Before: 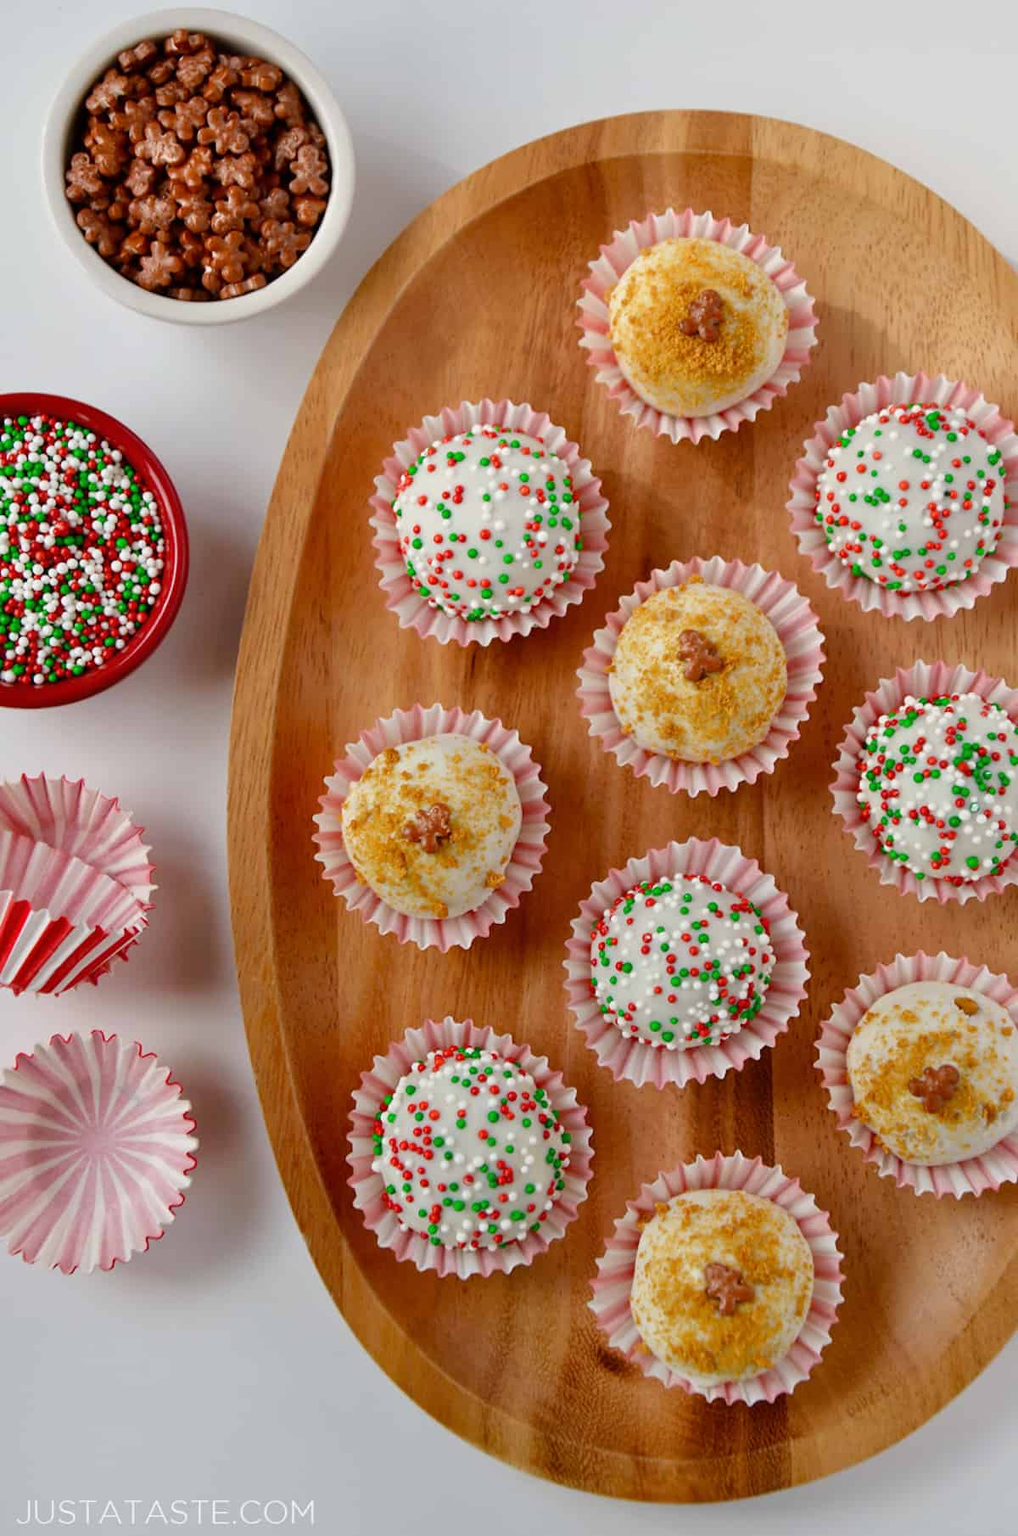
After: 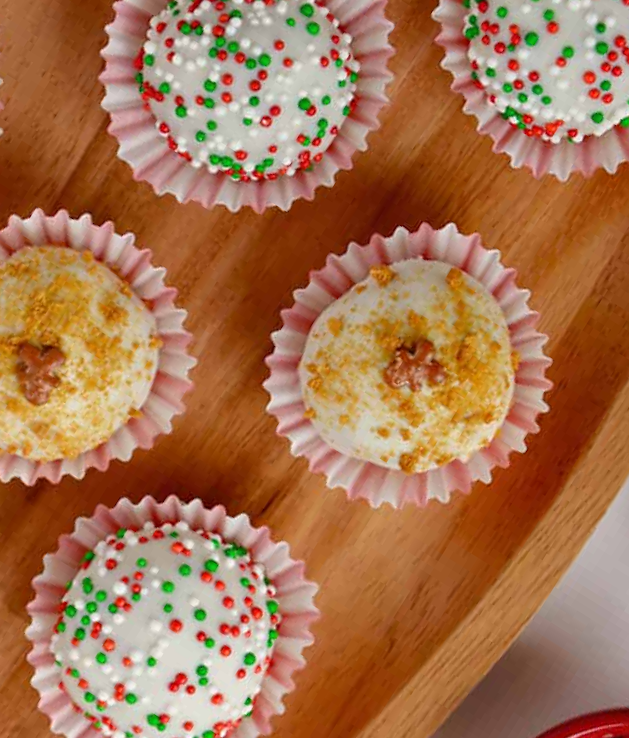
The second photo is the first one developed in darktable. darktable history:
crop and rotate: angle 147.99°, left 9.112%, top 15.667%, right 4.426%, bottom 17.098%
